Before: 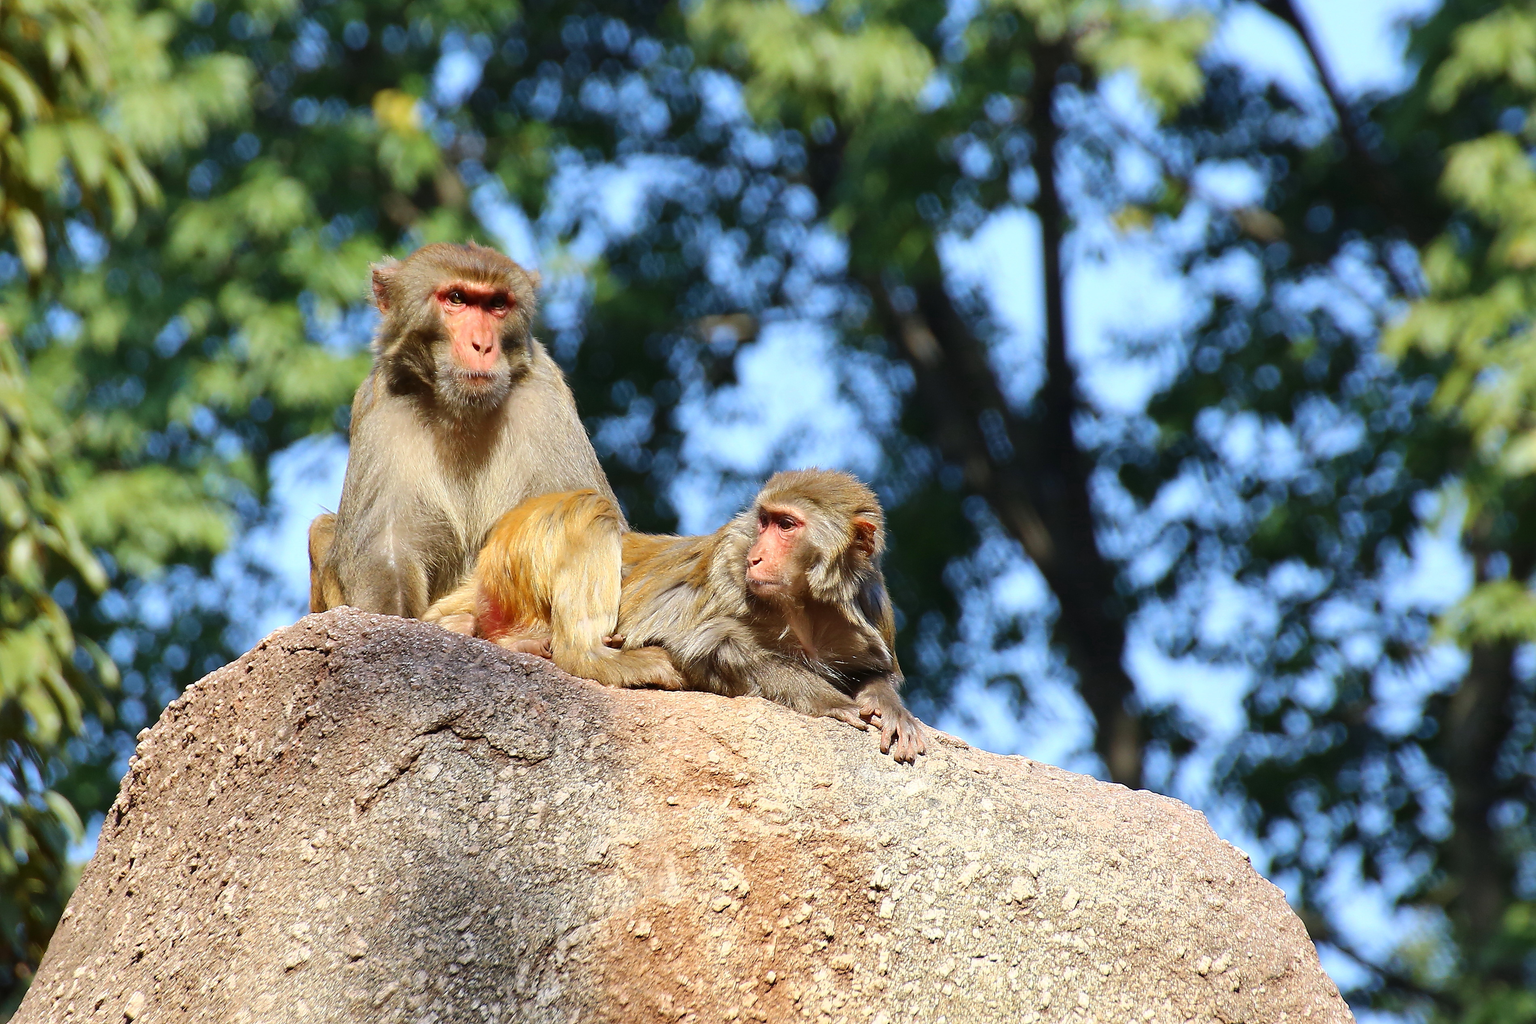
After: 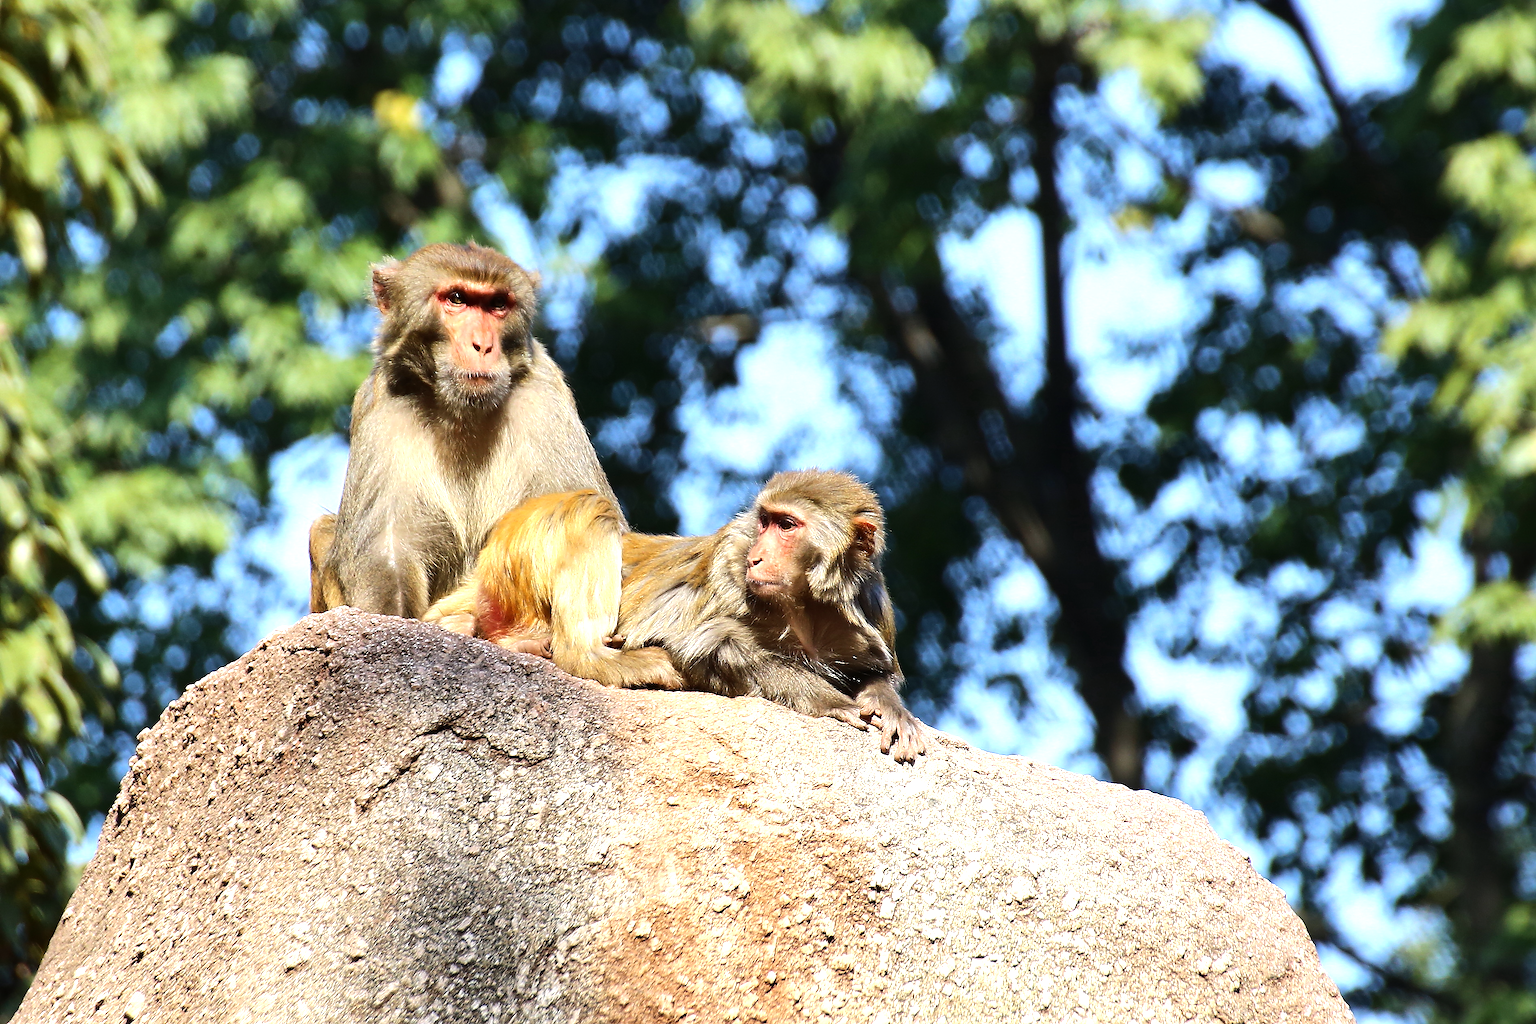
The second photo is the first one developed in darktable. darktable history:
tone equalizer: -8 EV -0.74 EV, -7 EV -0.721 EV, -6 EV -0.575 EV, -5 EV -0.417 EV, -3 EV 0.389 EV, -2 EV 0.6 EV, -1 EV 0.686 EV, +0 EV 0.745 EV, edges refinement/feathering 500, mask exposure compensation -1.57 EV, preserve details no
